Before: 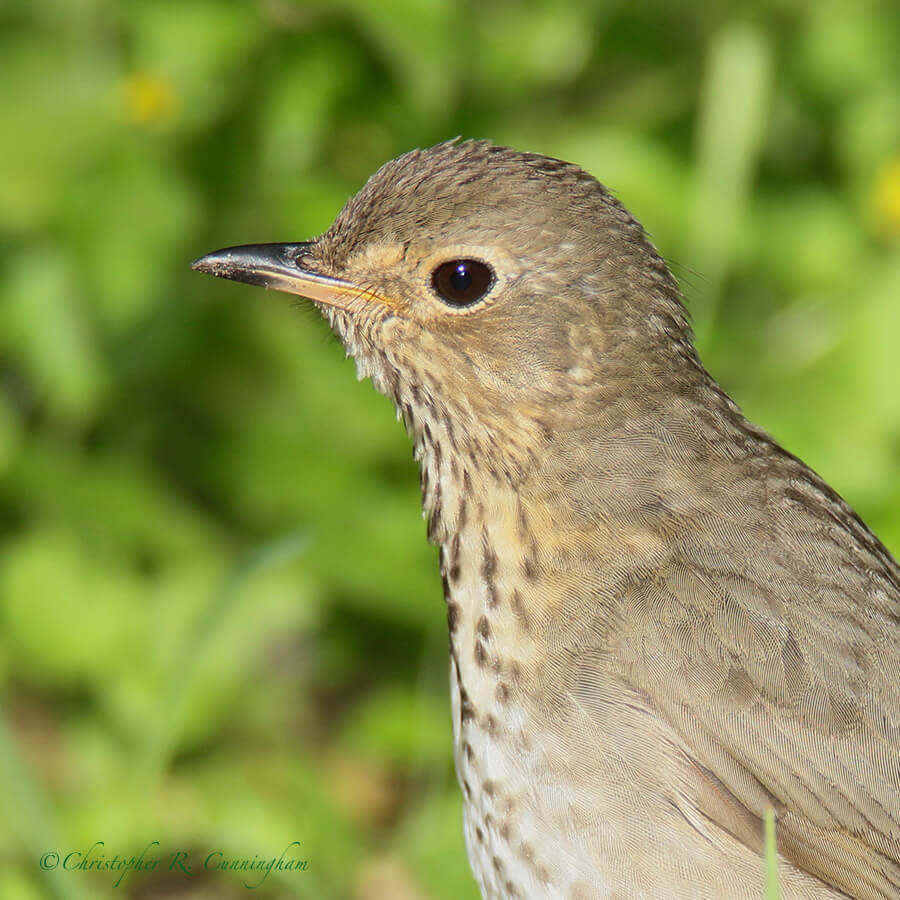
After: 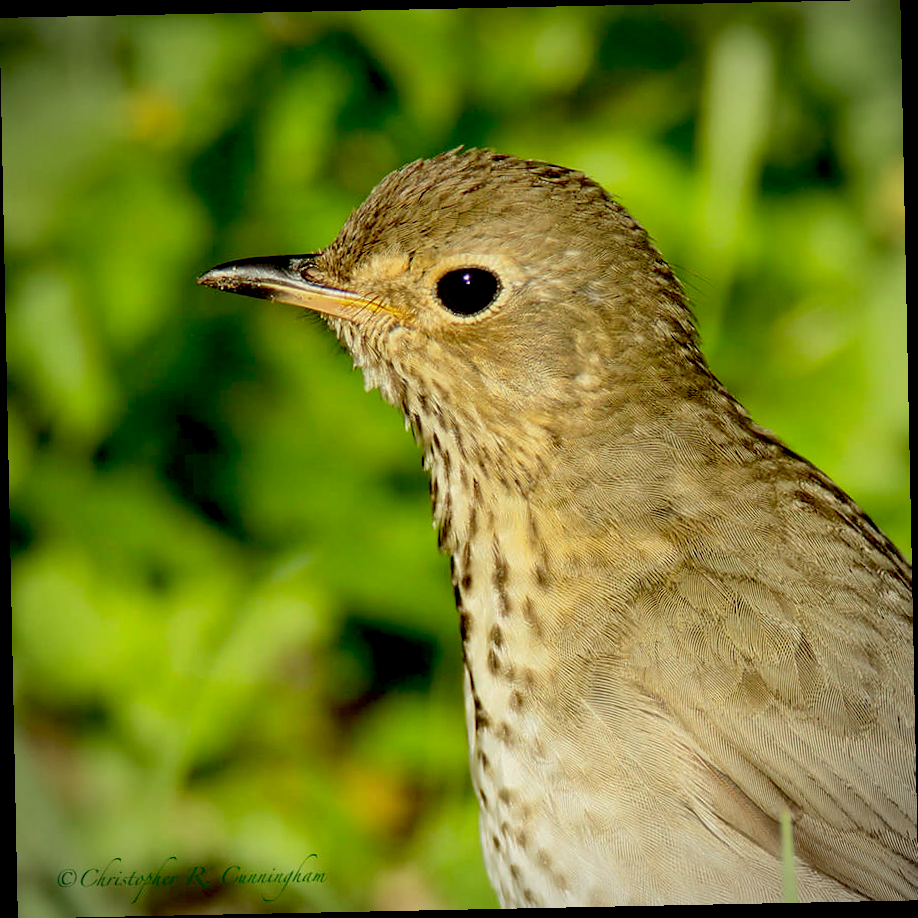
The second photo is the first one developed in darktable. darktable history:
exposure: black level correction 0.047, exposure 0.013 EV, compensate highlight preservation false
color correction: highlights a* -1.43, highlights b* 10.12, shadows a* 0.395, shadows b* 19.35
vignetting: fall-off radius 60.92%
rotate and perspective: rotation -1.17°, automatic cropping off
